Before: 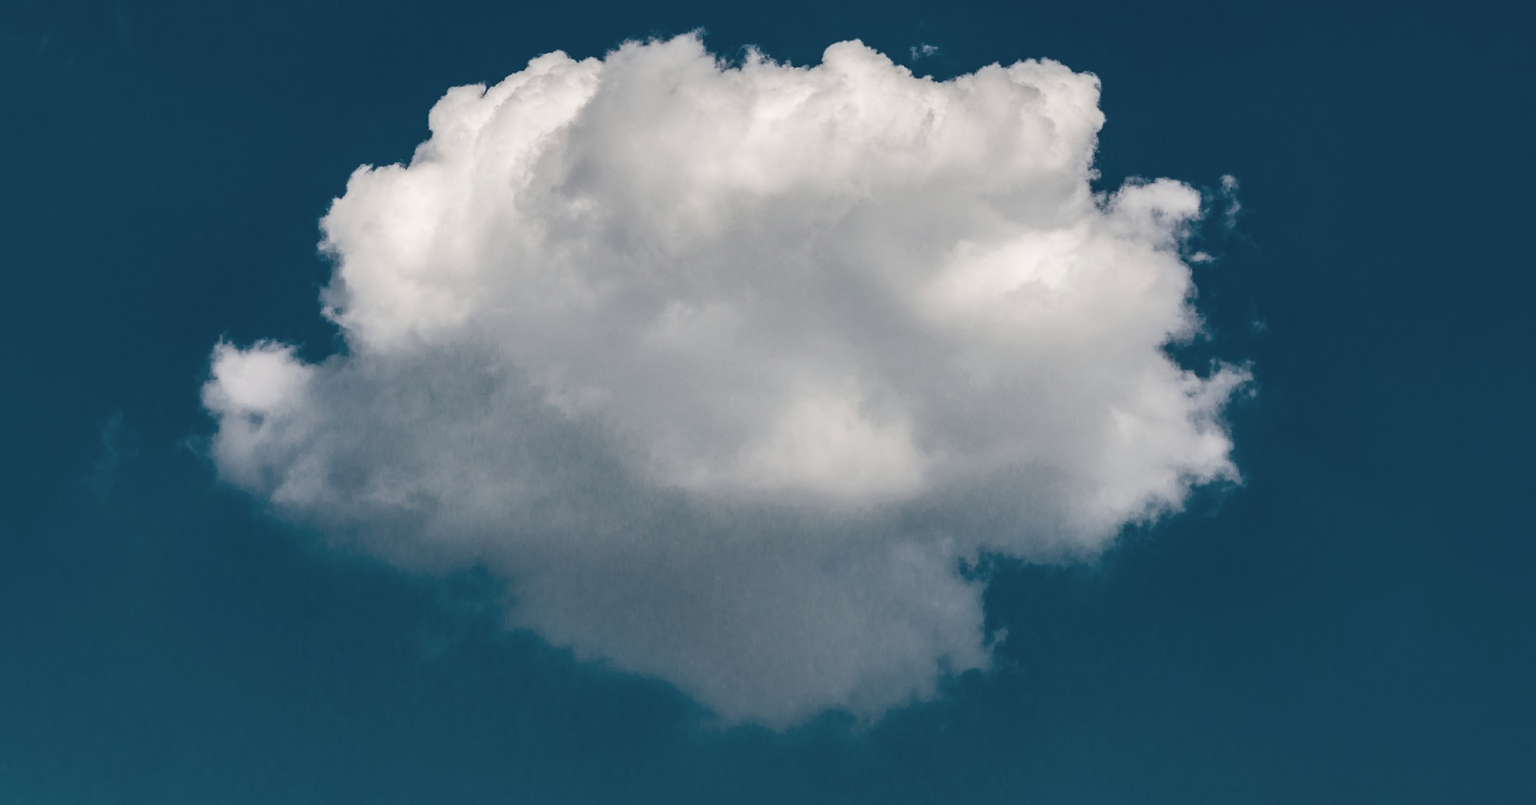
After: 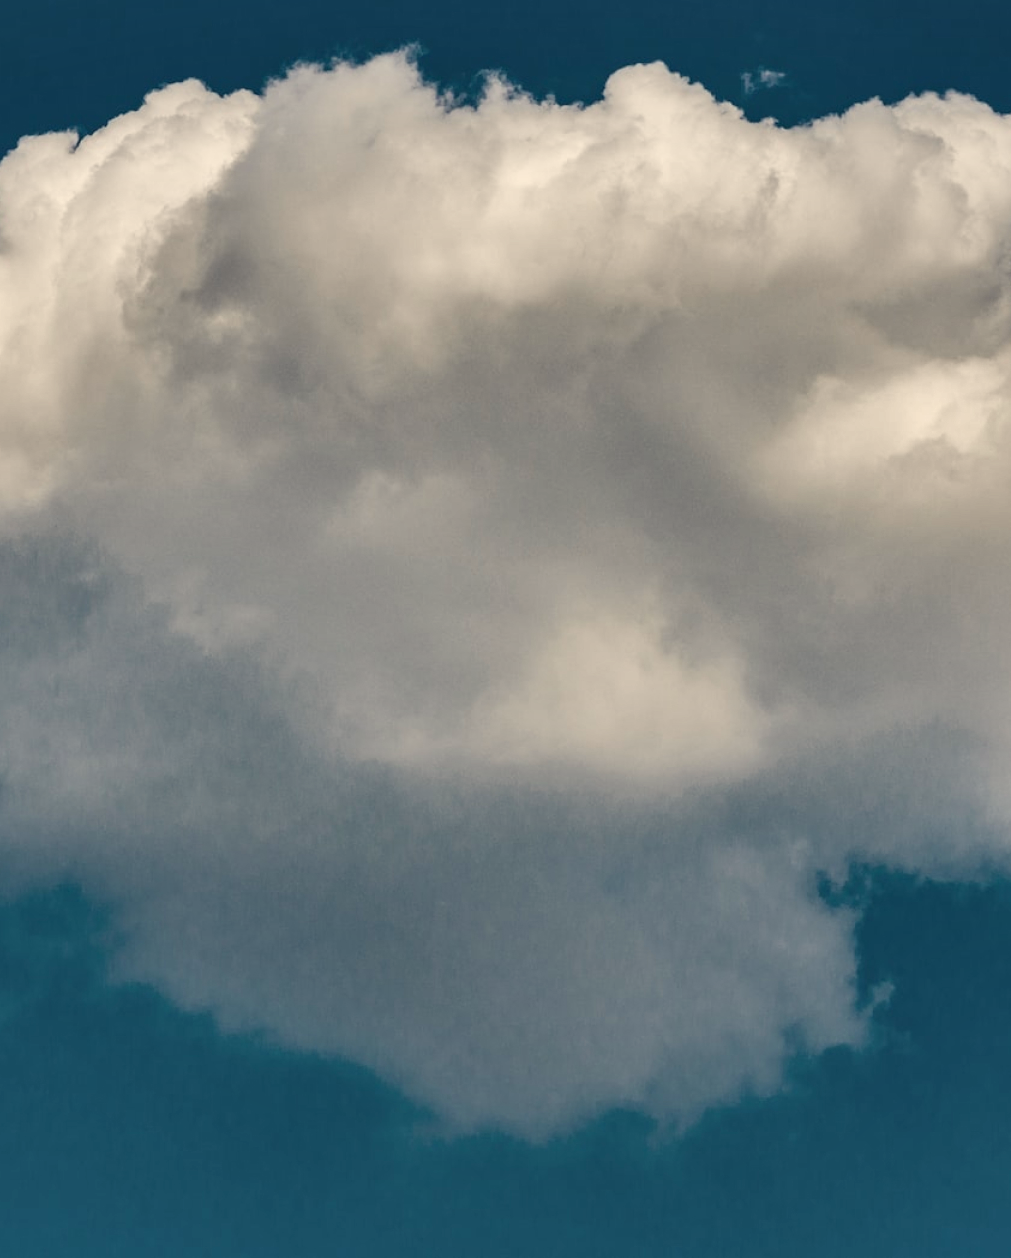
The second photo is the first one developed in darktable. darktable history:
crop: left 28.412%, right 29.447%
color balance rgb: highlights gain › chroma 2.984%, highlights gain › hue 77.18°, perceptual saturation grading › global saturation 25.7%, global vibrance -23.998%
shadows and highlights: radius 109.68, shadows 44, highlights -66.53, low approximation 0.01, soften with gaussian
